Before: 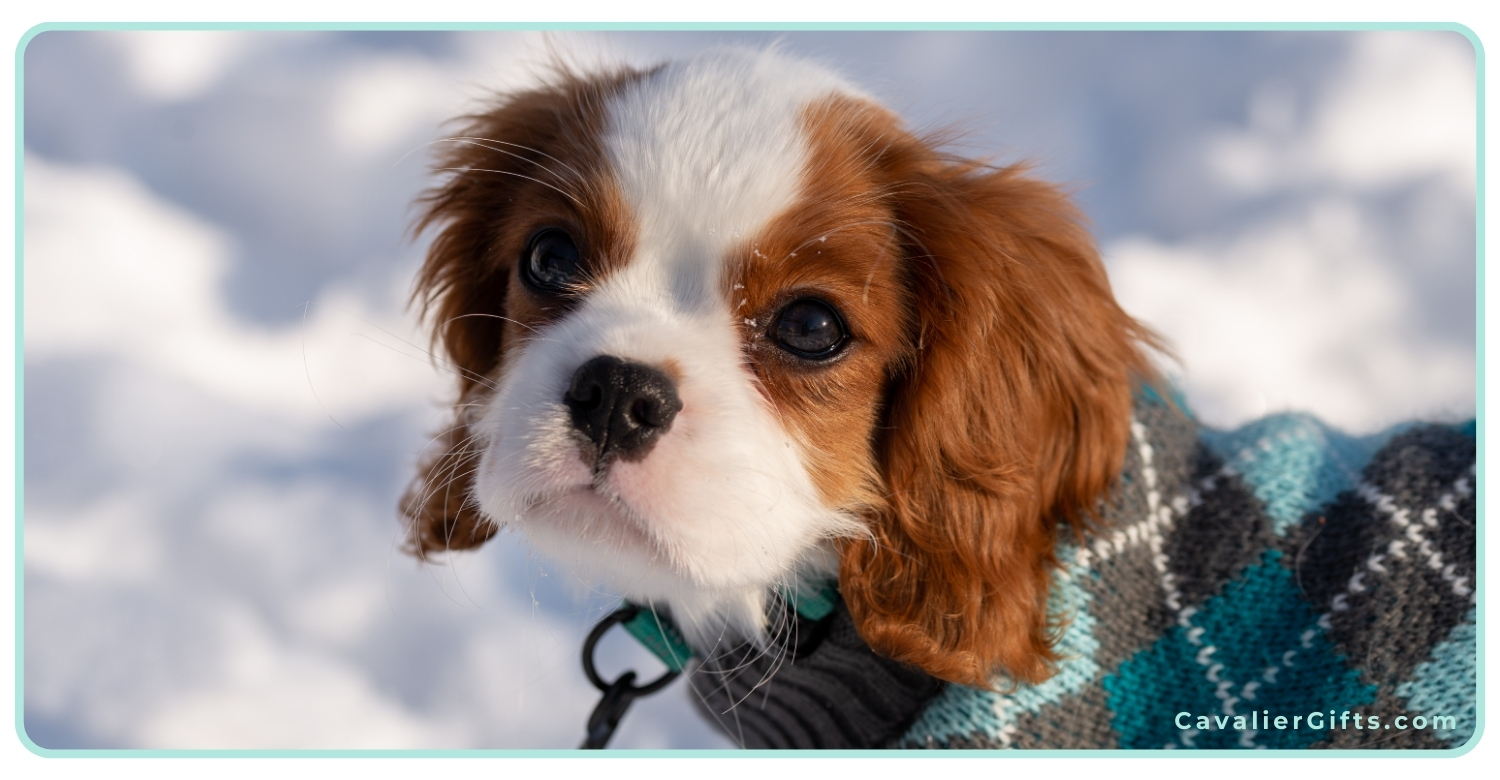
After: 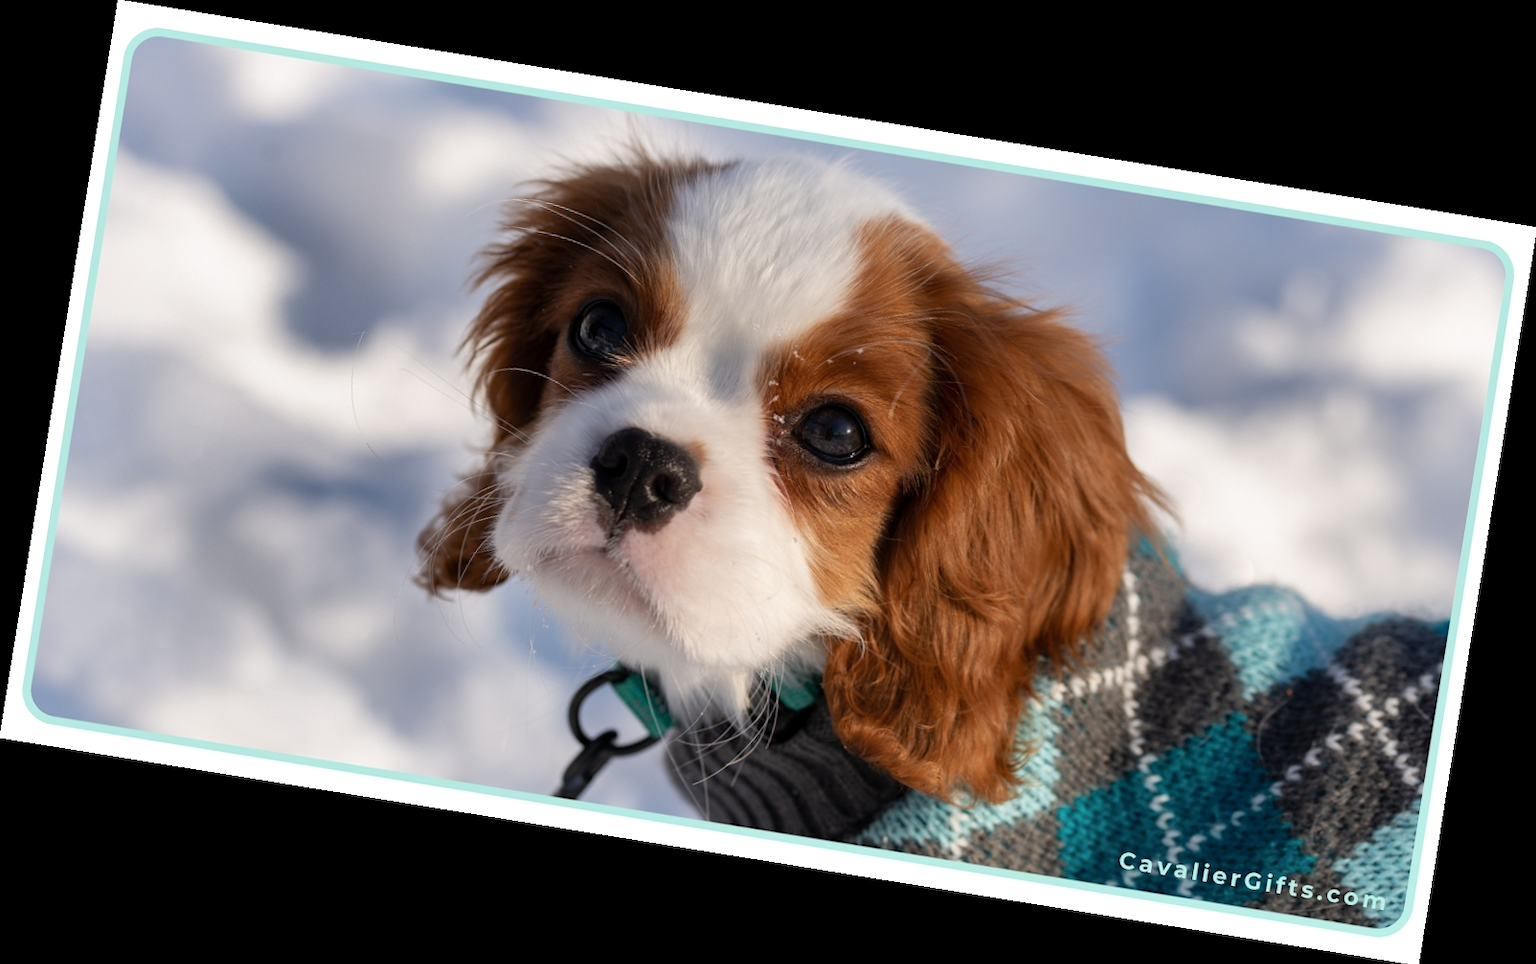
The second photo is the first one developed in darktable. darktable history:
rotate and perspective: rotation 9.12°, automatic cropping off
shadows and highlights: radius 108.52, shadows 40.68, highlights -72.88, low approximation 0.01, soften with gaussian
color zones: curves: ch0 [(0.068, 0.464) (0.25, 0.5) (0.48, 0.508) (0.75, 0.536) (0.886, 0.476) (0.967, 0.456)]; ch1 [(0.066, 0.456) (0.25, 0.5) (0.616, 0.508) (0.746, 0.56) (0.934, 0.444)]
